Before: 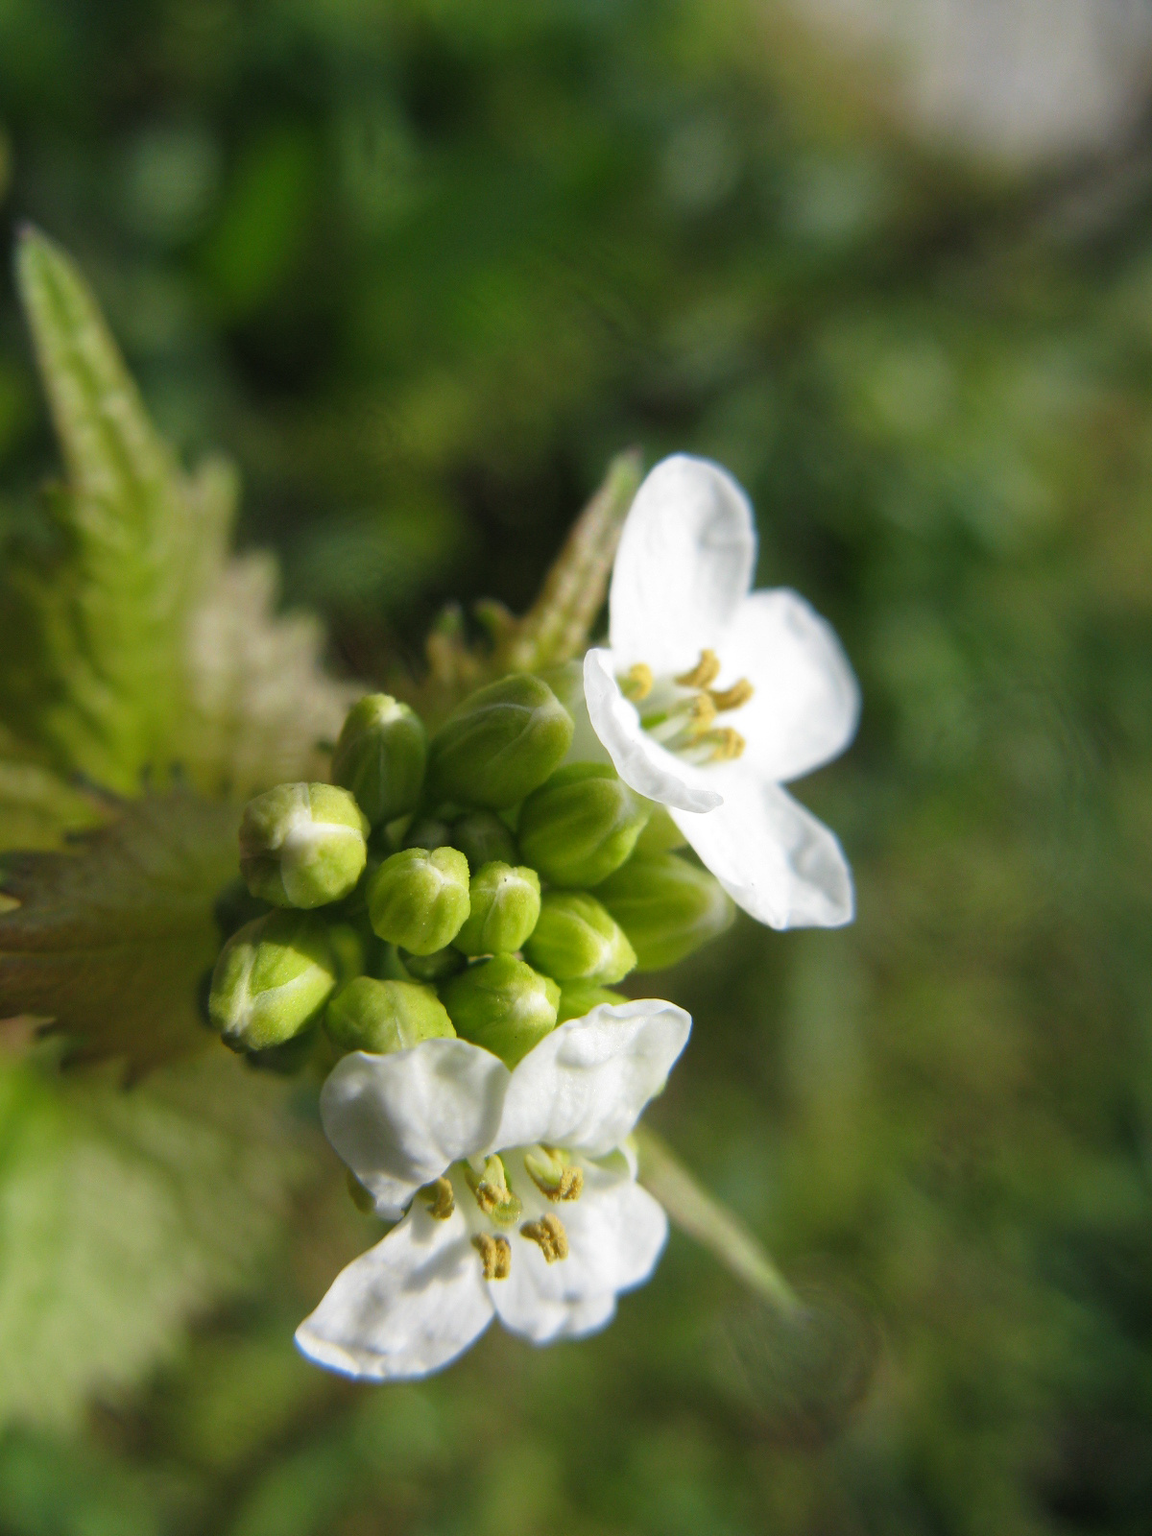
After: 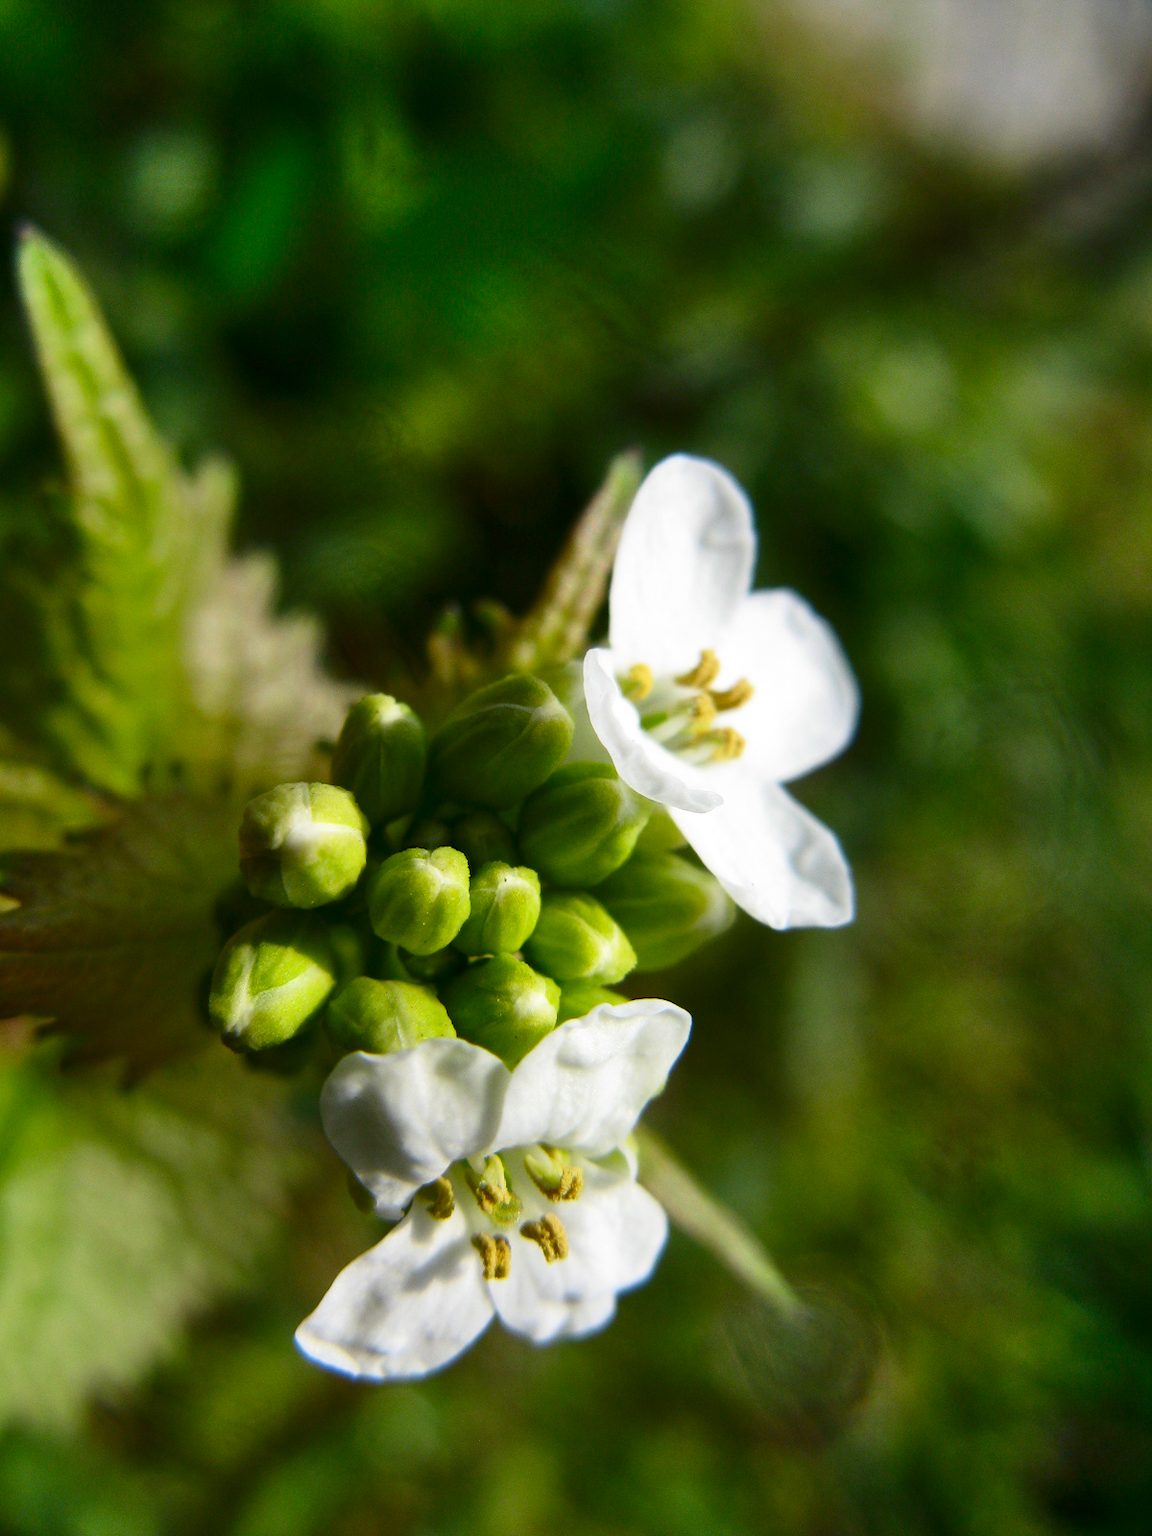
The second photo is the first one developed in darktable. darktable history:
shadows and highlights: radius 131.52, soften with gaussian
contrast brightness saturation: contrast 0.187, brightness -0.115, saturation 0.21
